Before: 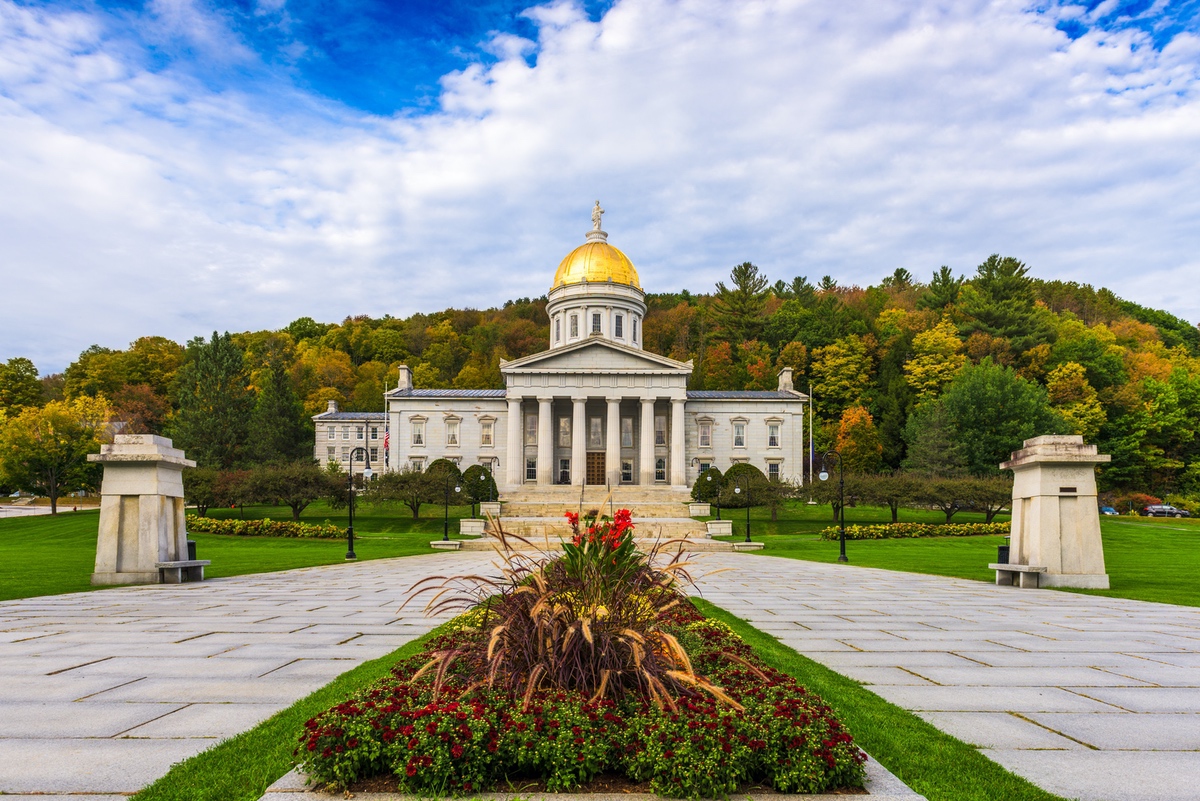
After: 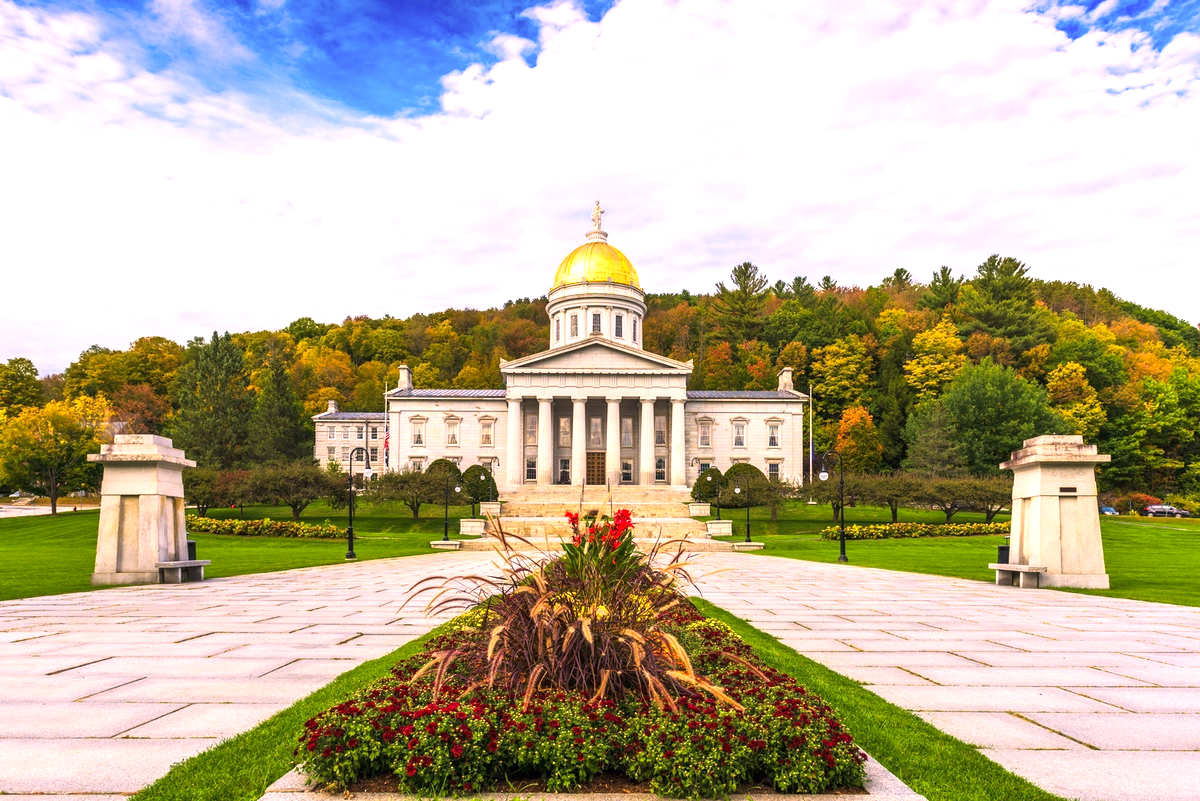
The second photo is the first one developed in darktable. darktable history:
exposure: black level correction 0, exposure 0.7 EV, compensate exposure bias true, compensate highlight preservation false
color correction: highlights a* 12.23, highlights b* 5.41
